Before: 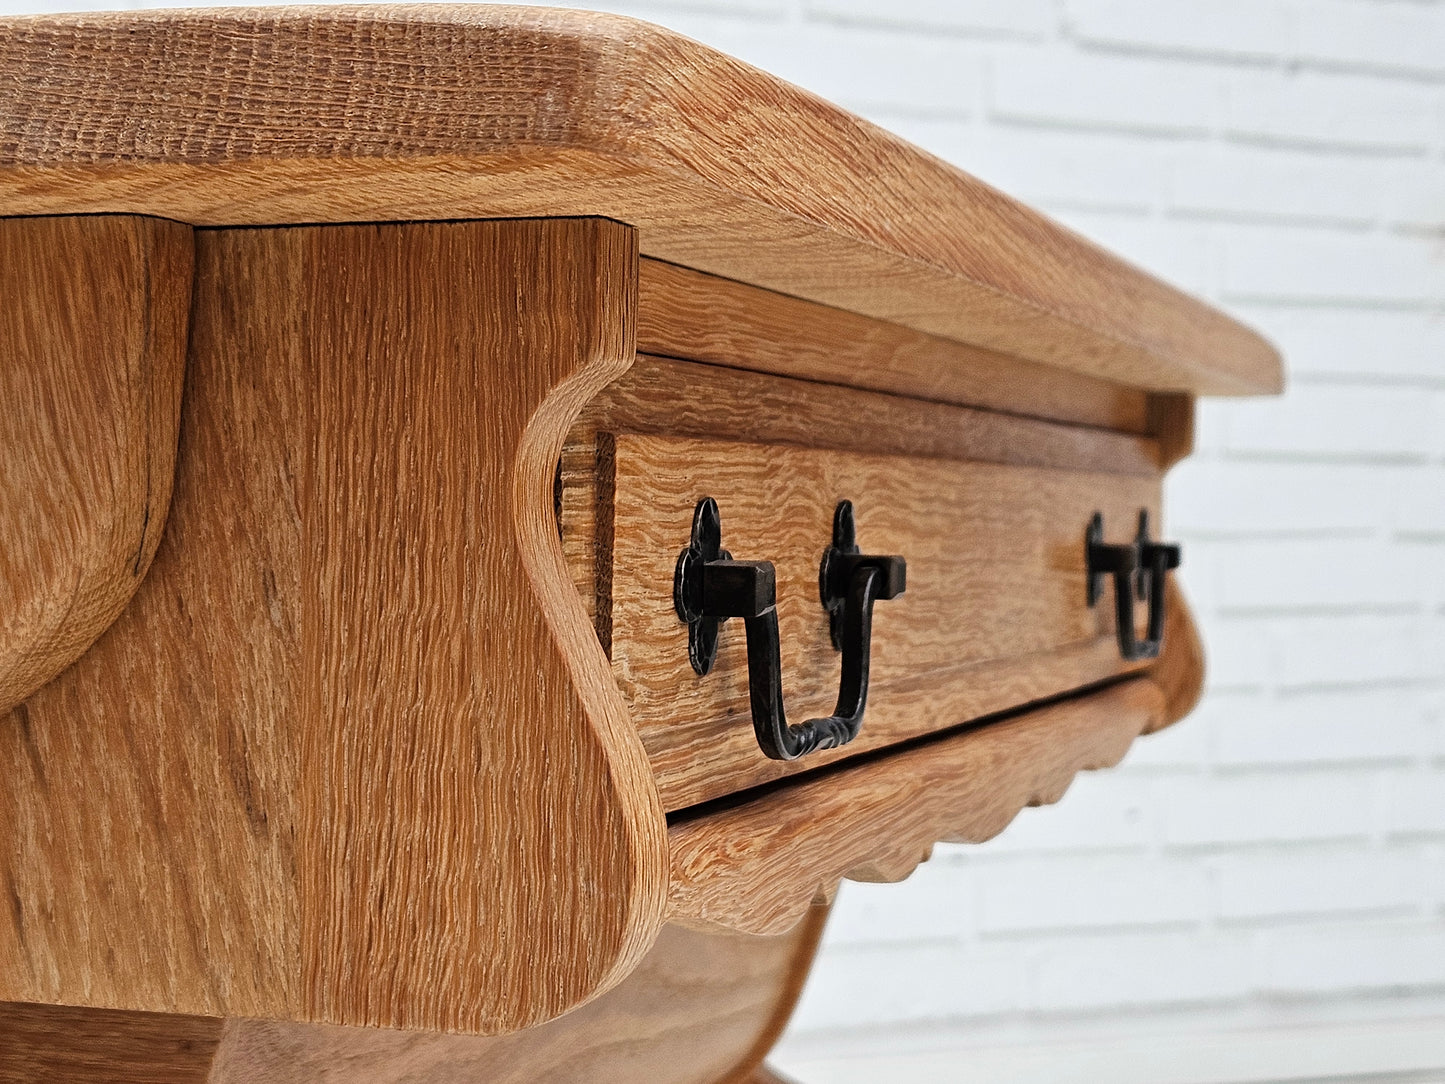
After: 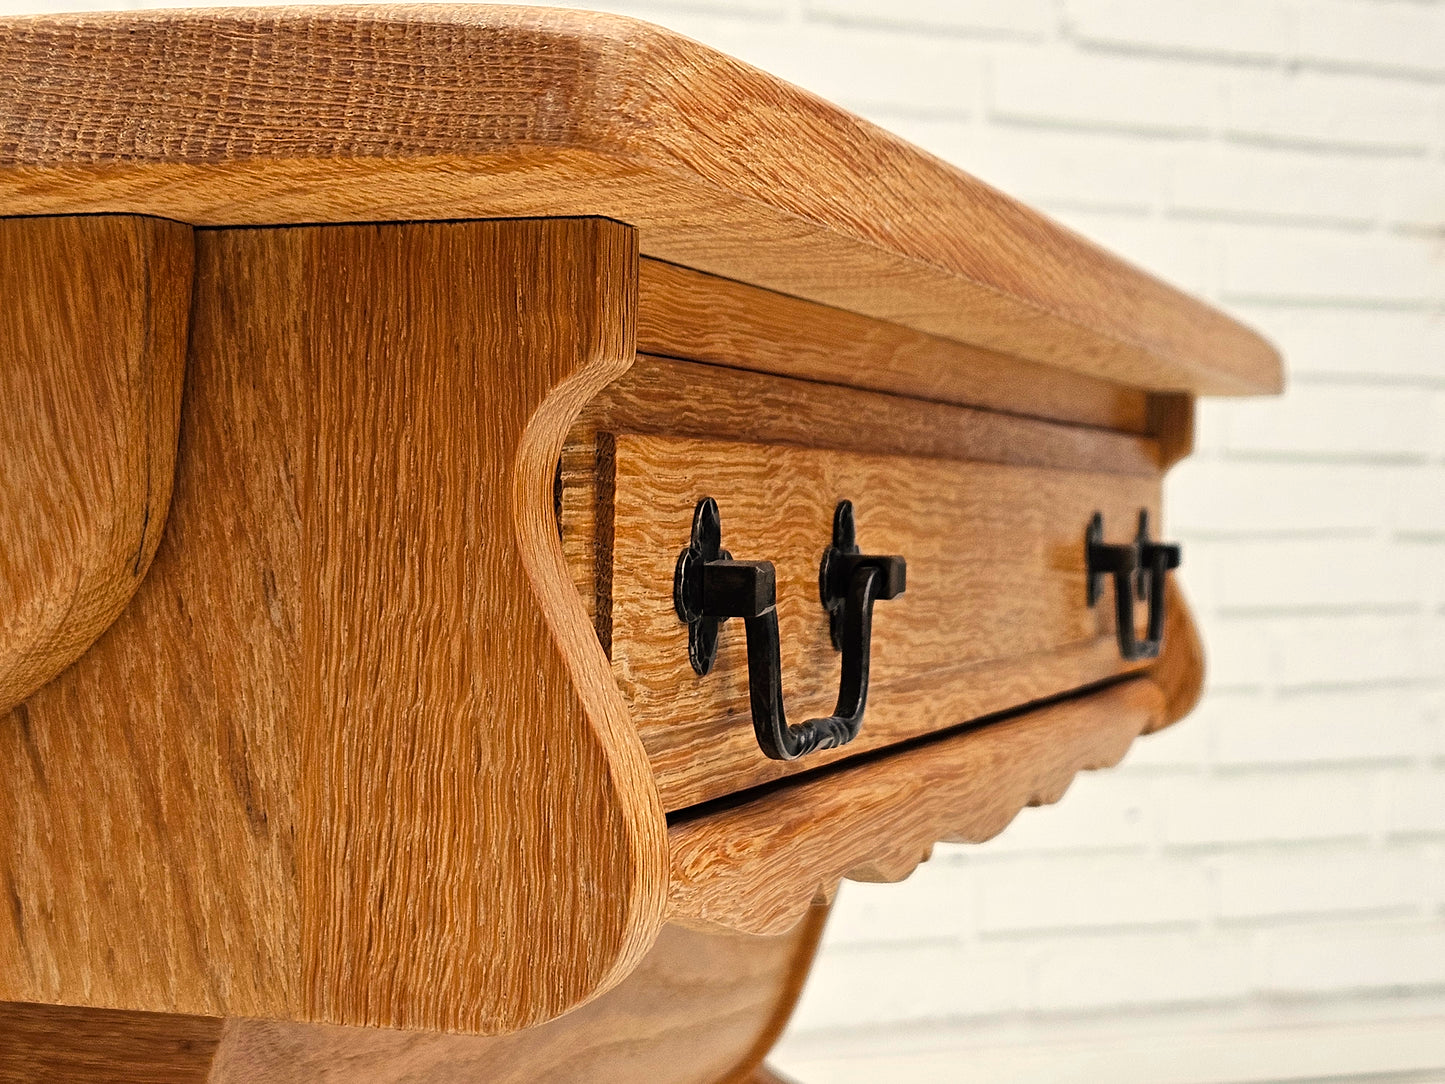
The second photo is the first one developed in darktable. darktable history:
color balance rgb: linear chroma grading › global chroma 3.45%, perceptual saturation grading › global saturation 11.24%, perceptual brilliance grading › global brilliance 3.04%, global vibrance 2.8%
white balance: red 1.045, blue 0.932
